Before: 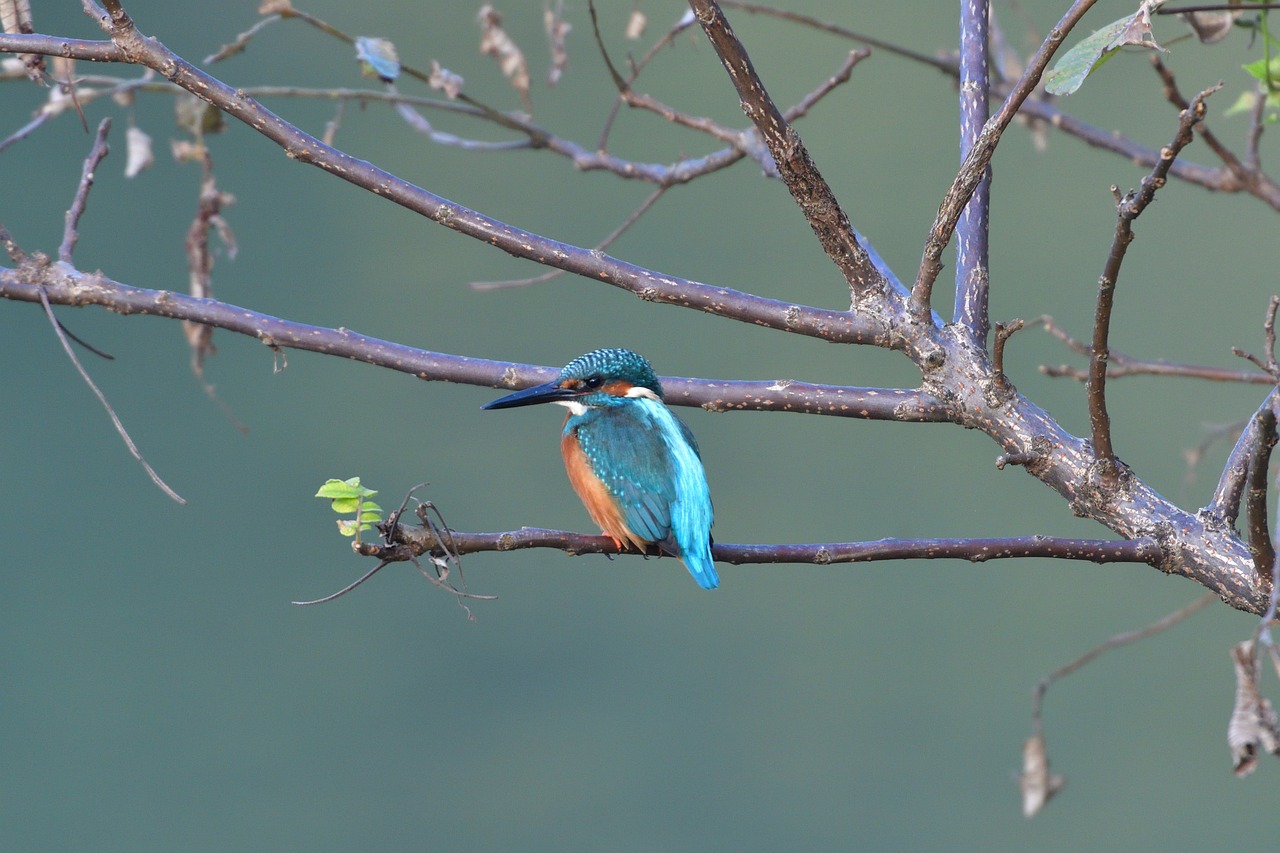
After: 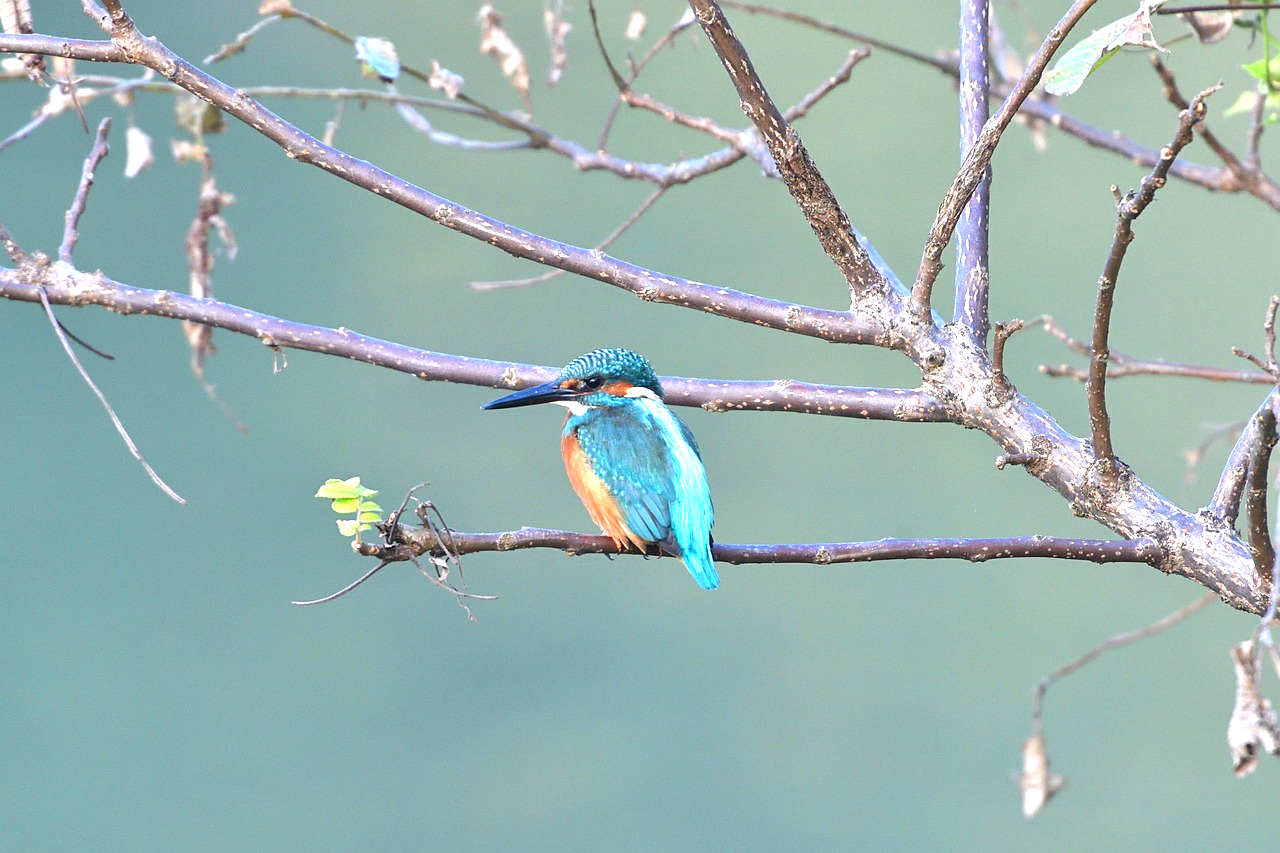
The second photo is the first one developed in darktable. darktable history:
levels: gray 50.79%, levels [0, 0.476, 0.951]
sharpen: amount 0.213
exposure: black level correction 0, exposure 1 EV, compensate highlight preservation false
color correction: highlights b* -0.023
